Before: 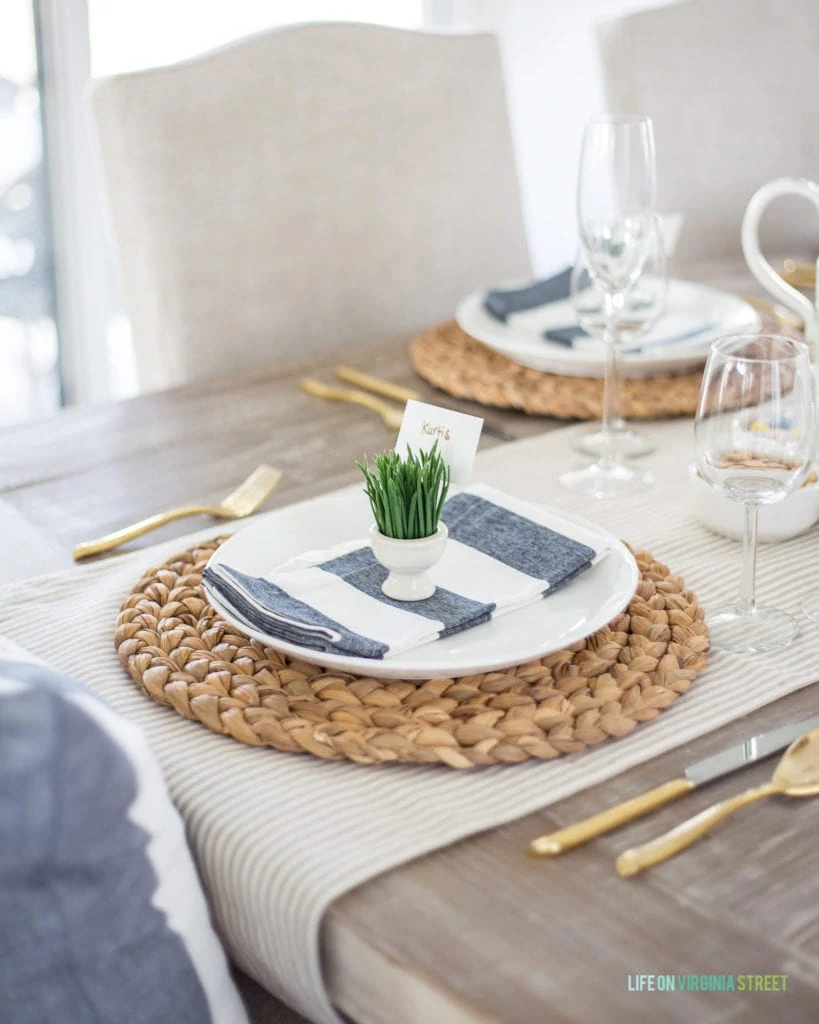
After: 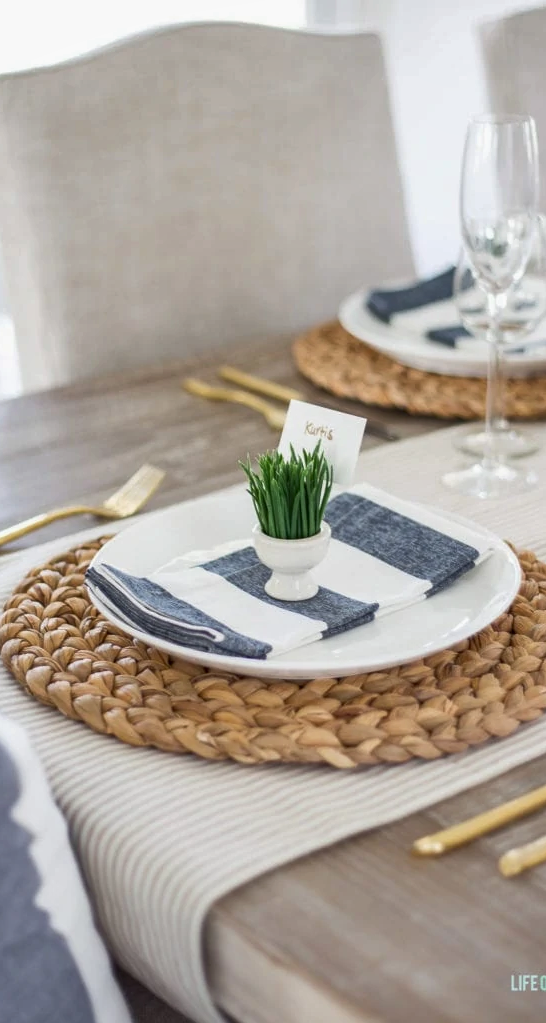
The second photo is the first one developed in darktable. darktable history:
crop and rotate: left 14.376%, right 18.939%
shadows and highlights: shadows 43.46, white point adjustment -1.33, soften with gaussian
